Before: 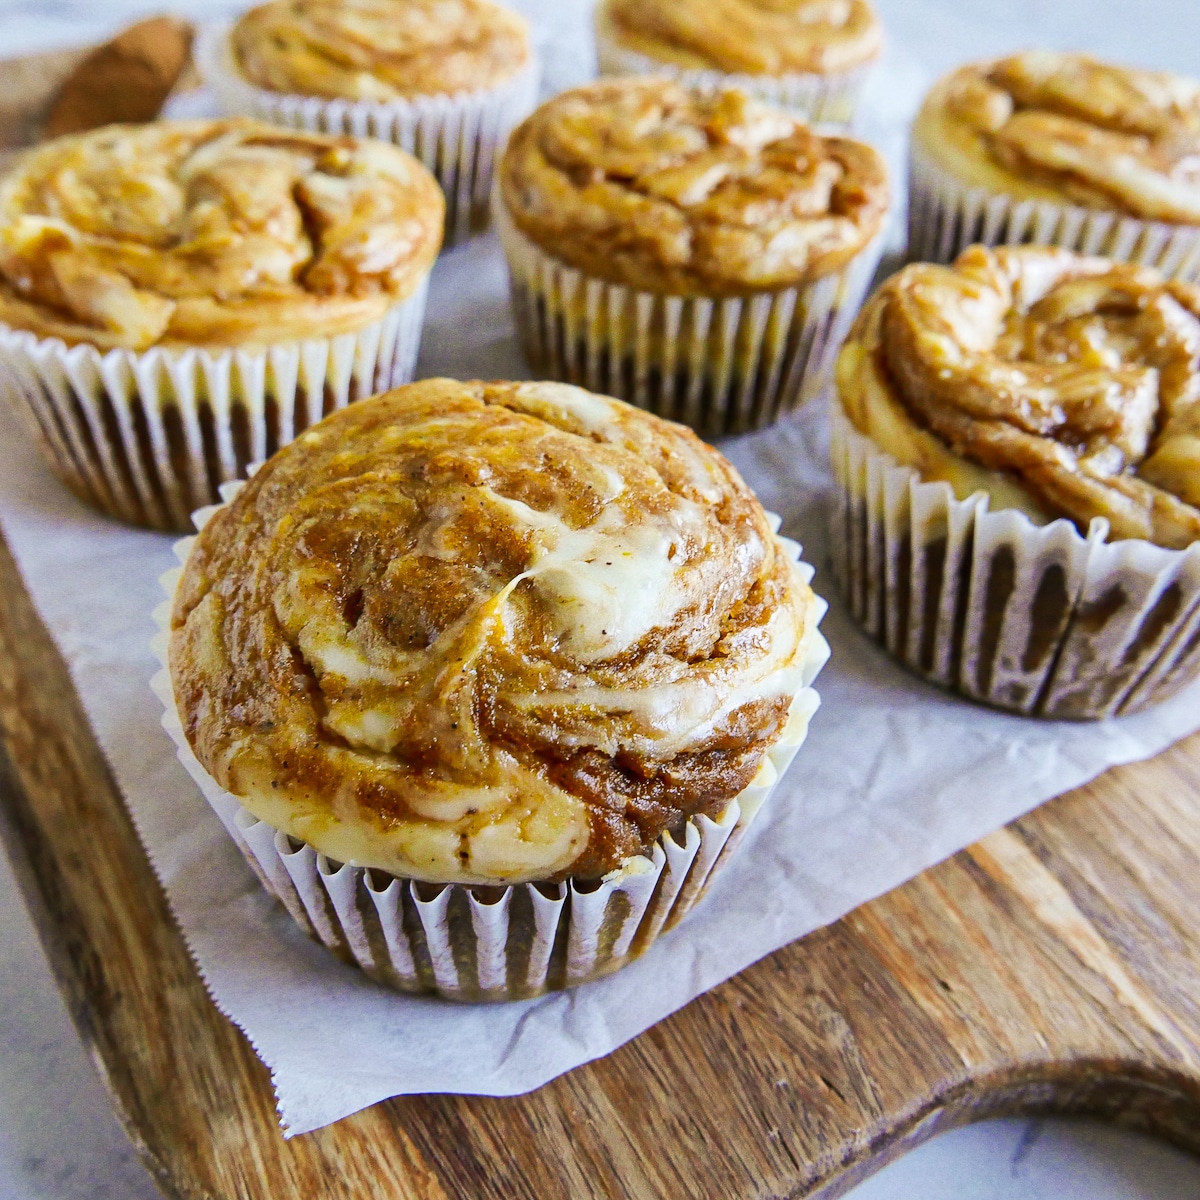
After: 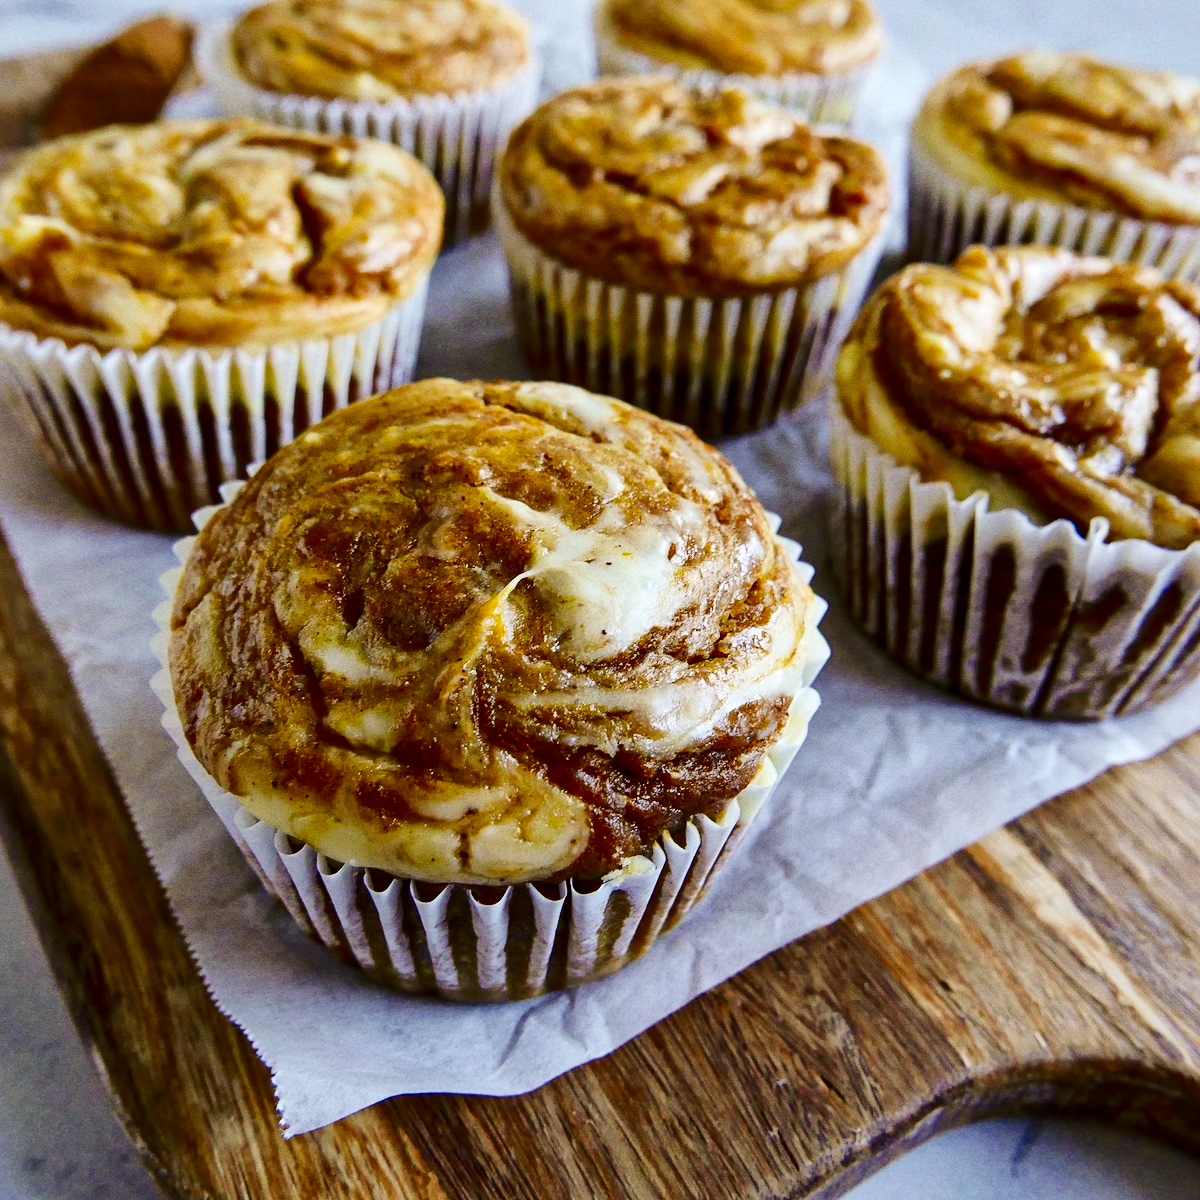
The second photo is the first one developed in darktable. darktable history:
contrast brightness saturation: contrast 0.13, brightness -0.24, saturation 0.14
local contrast: mode bilateral grid, contrast 20, coarseness 50, detail 120%, midtone range 0.2
white balance: emerald 1
